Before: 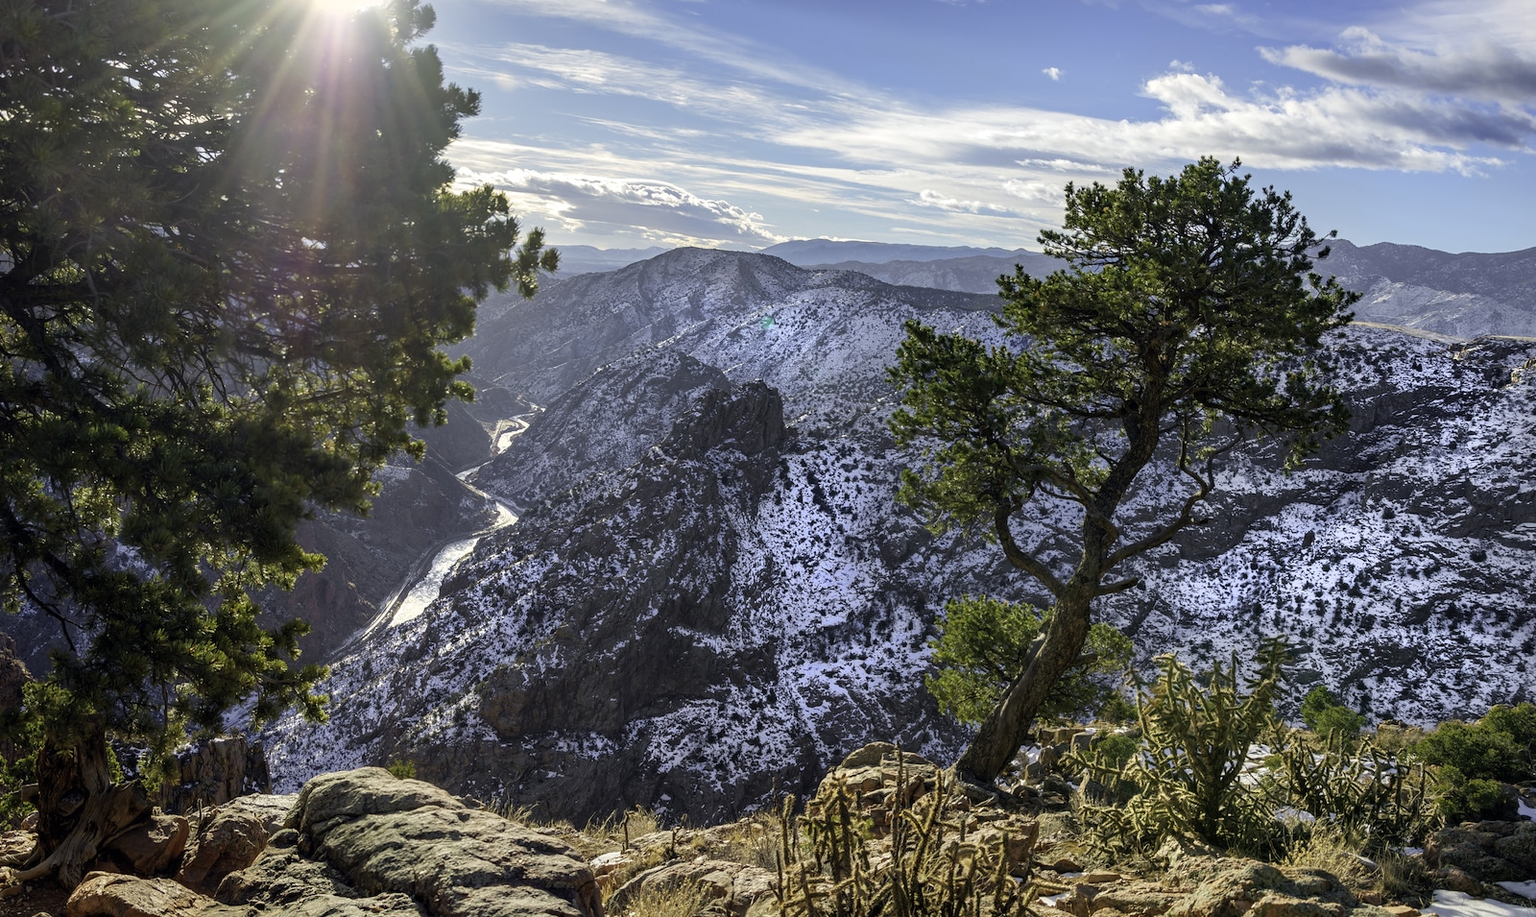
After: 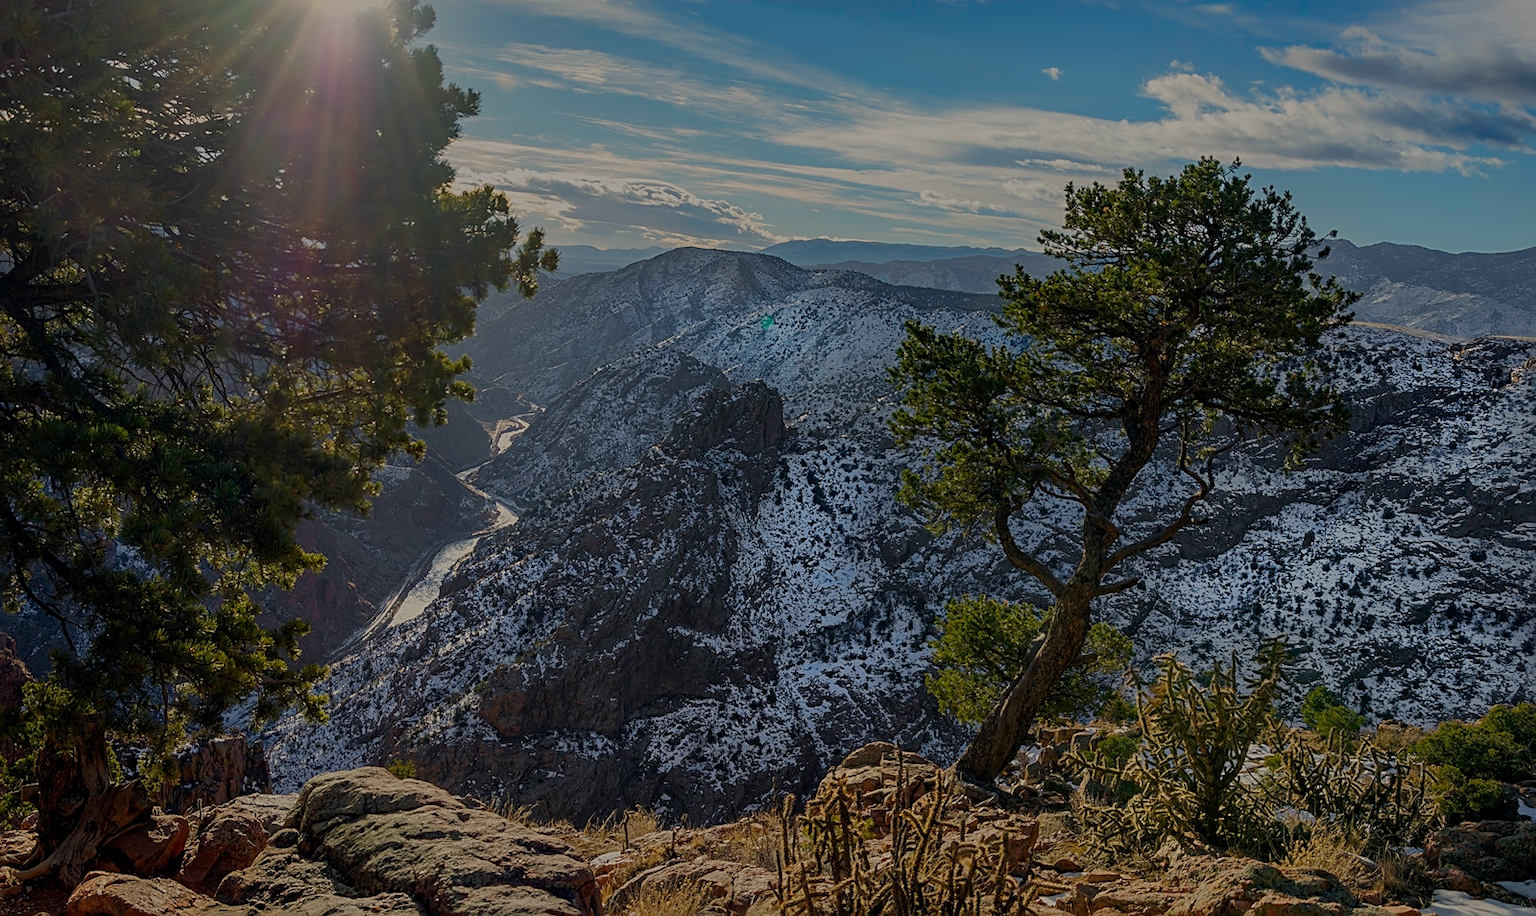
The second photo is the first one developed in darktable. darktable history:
color balance rgb: power › hue 328.56°, highlights gain › chroma 3.01%, highlights gain › hue 78.72°, linear chroma grading › global chroma 14.929%, perceptual saturation grading › global saturation -2.392%, perceptual saturation grading › highlights -7.328%, perceptual saturation grading › mid-tones 7.375%, perceptual saturation grading › shadows 3.889%
sharpen: on, module defaults
exposure: exposure -1.532 EV, compensate highlight preservation false
